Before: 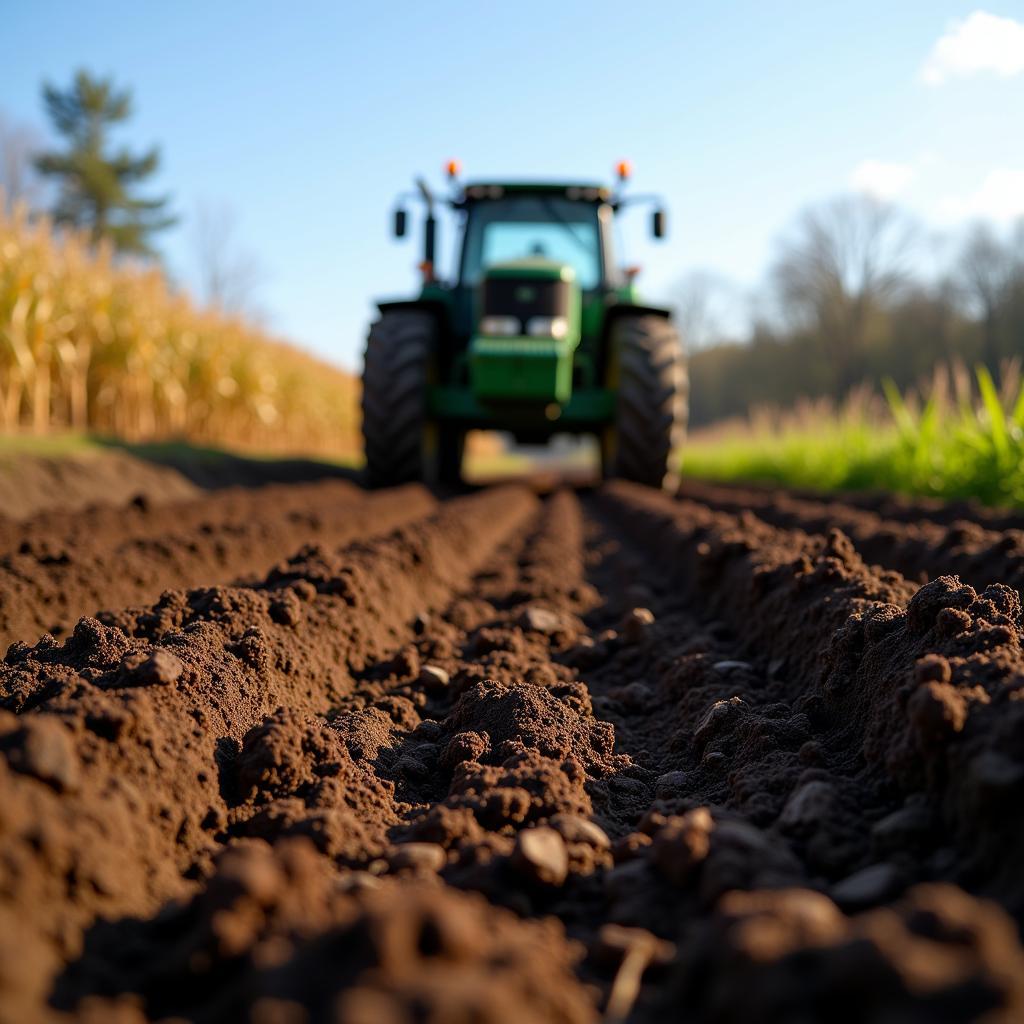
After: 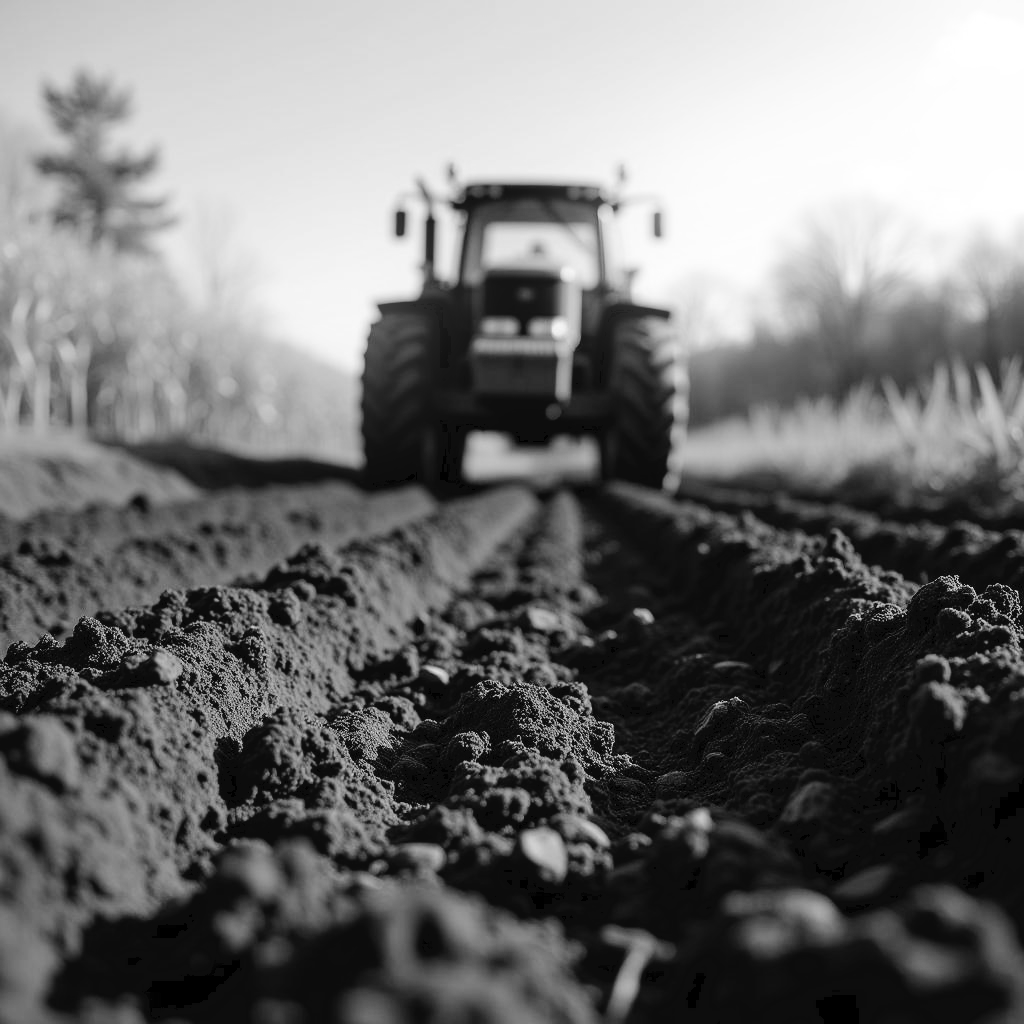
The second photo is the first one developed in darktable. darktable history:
monochrome: size 1
tone curve: curves: ch0 [(0, 0) (0.003, 0.035) (0.011, 0.035) (0.025, 0.035) (0.044, 0.046) (0.069, 0.063) (0.1, 0.084) (0.136, 0.123) (0.177, 0.174) (0.224, 0.232) (0.277, 0.304) (0.335, 0.387) (0.399, 0.476) (0.468, 0.566) (0.543, 0.639) (0.623, 0.714) (0.709, 0.776) (0.801, 0.851) (0.898, 0.921) (1, 1)], preserve colors none
bloom: size 13.65%, threshold 98.39%, strength 4.82%
